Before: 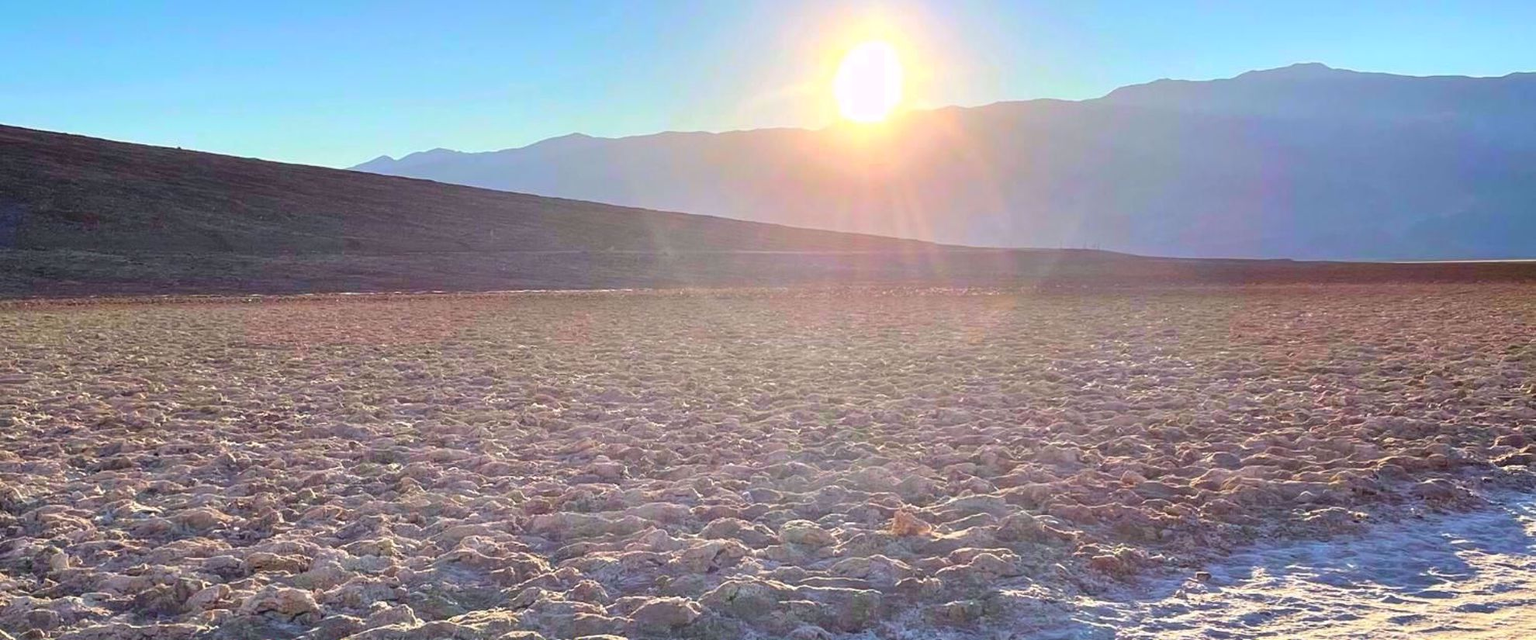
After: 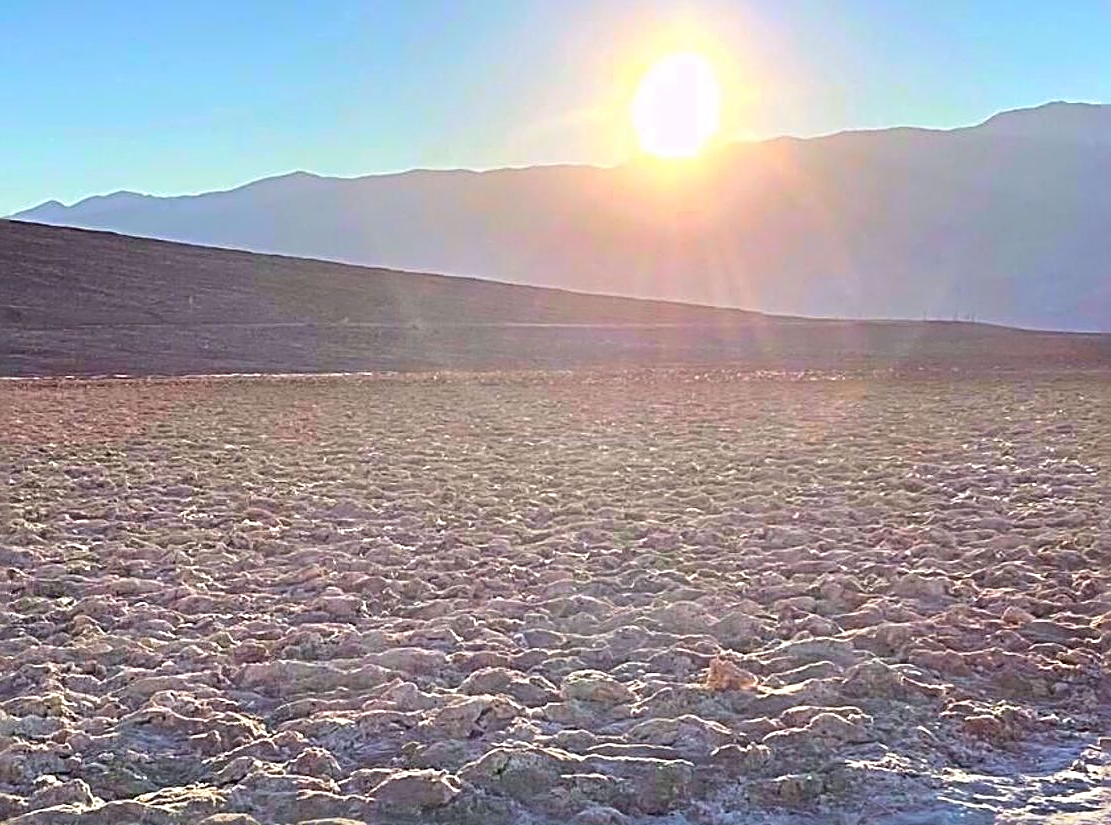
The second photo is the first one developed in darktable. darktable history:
crop and rotate: left 22.419%, right 21.45%
sharpen: radius 3.696, amount 0.916
